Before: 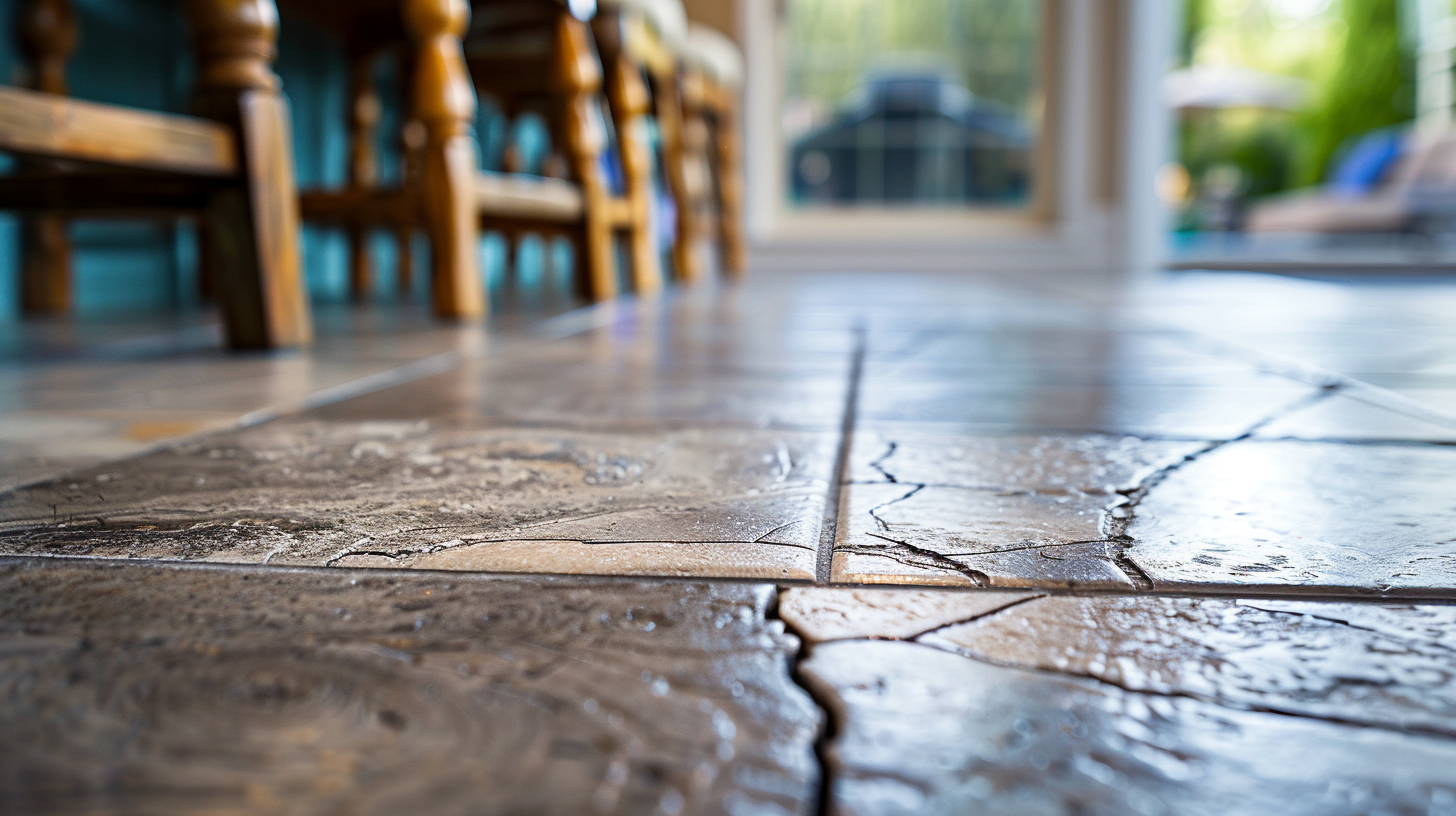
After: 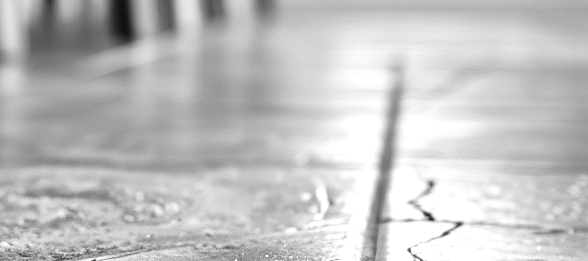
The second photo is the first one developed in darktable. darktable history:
color balance rgb: perceptual saturation grading › global saturation 20%, perceptual saturation grading › highlights -50%, perceptual saturation grading › shadows 30%, perceptual brilliance grading › global brilliance 10%, perceptual brilliance grading › shadows 15%
monochrome: on, module defaults
crop: left 31.751%, top 32.172%, right 27.8%, bottom 35.83%
